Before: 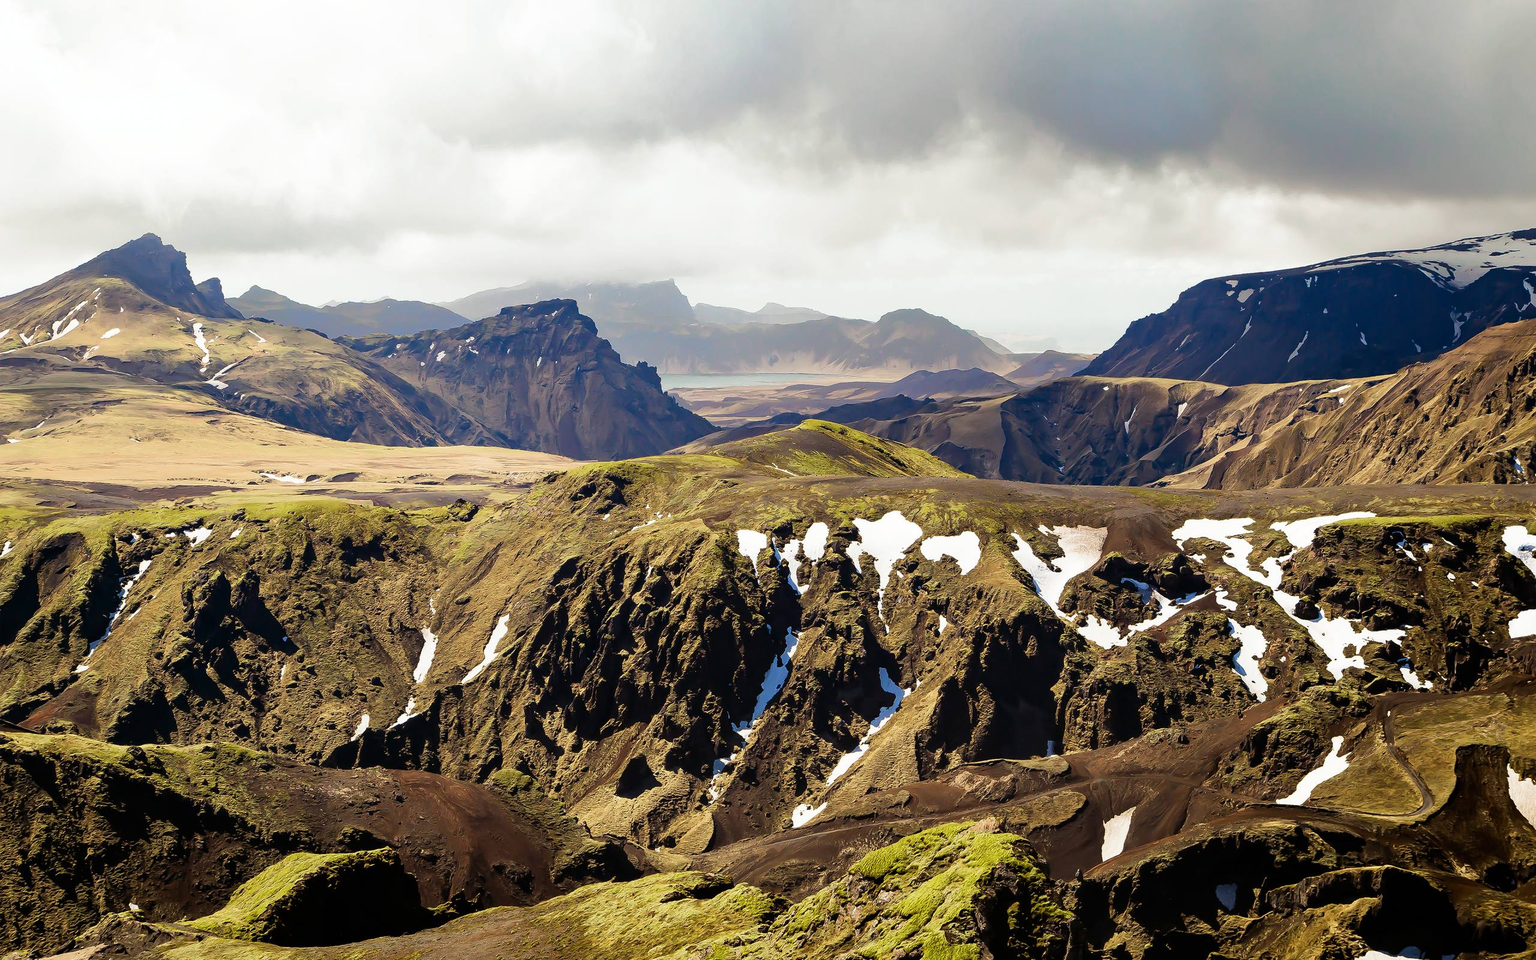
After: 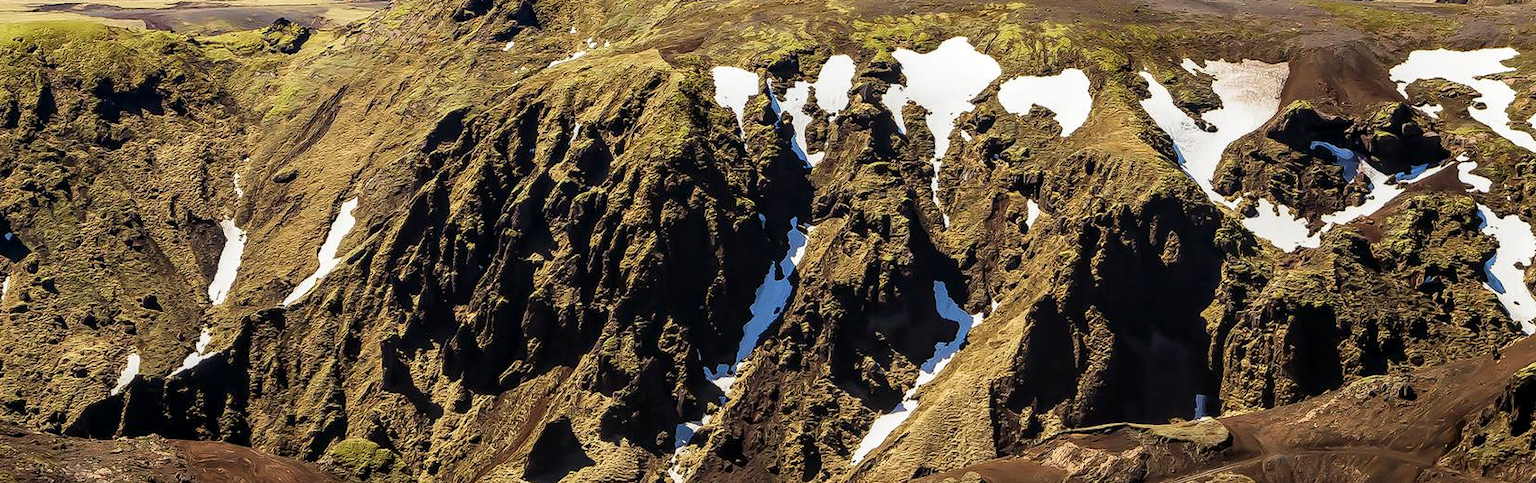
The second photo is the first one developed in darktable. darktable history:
local contrast: on, module defaults
crop: left 18.228%, top 50.768%, right 17.525%, bottom 16.86%
